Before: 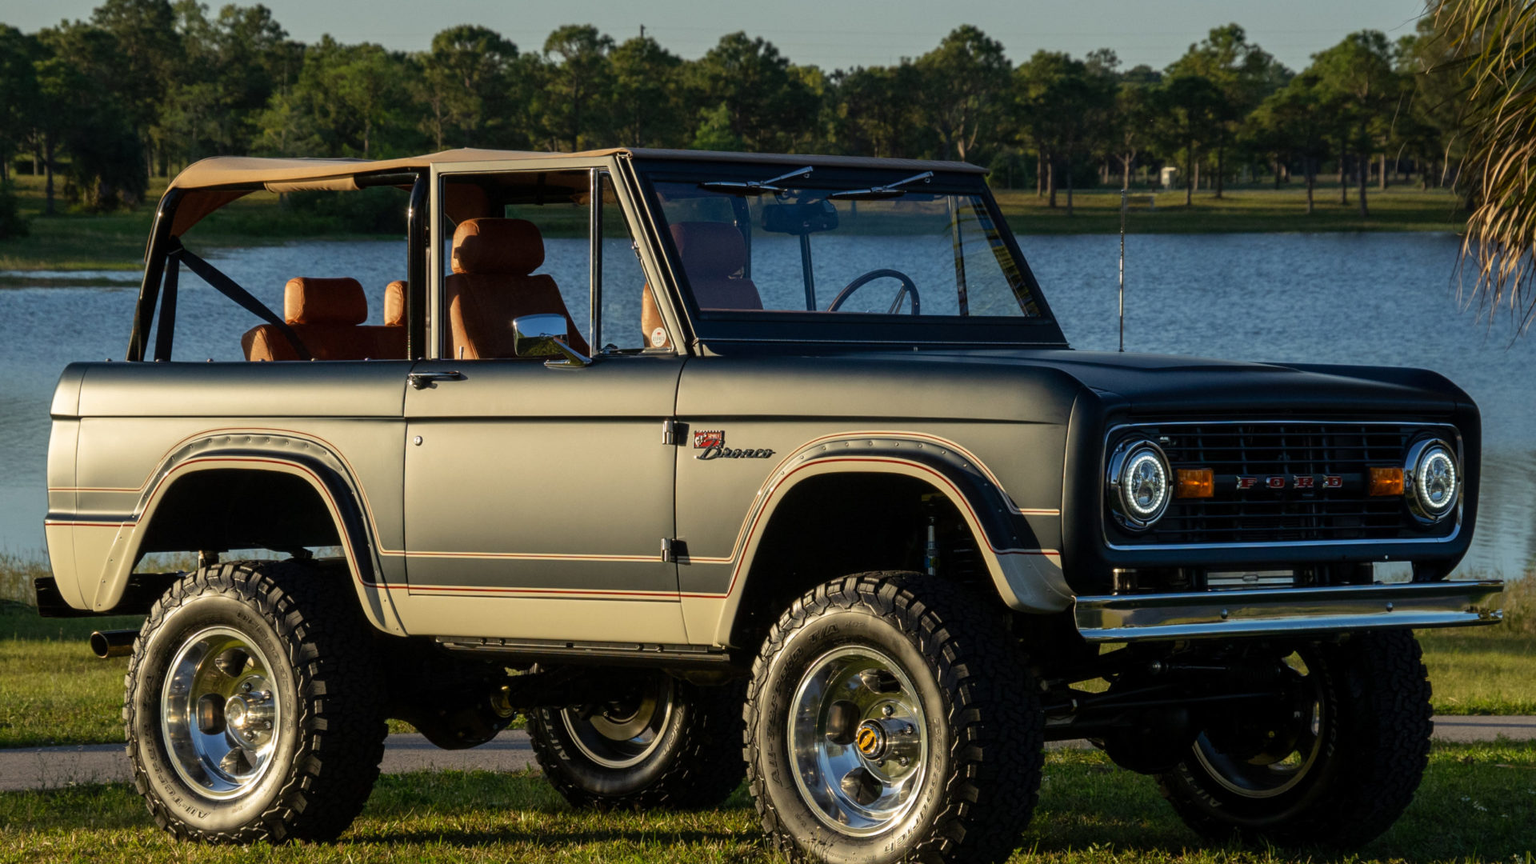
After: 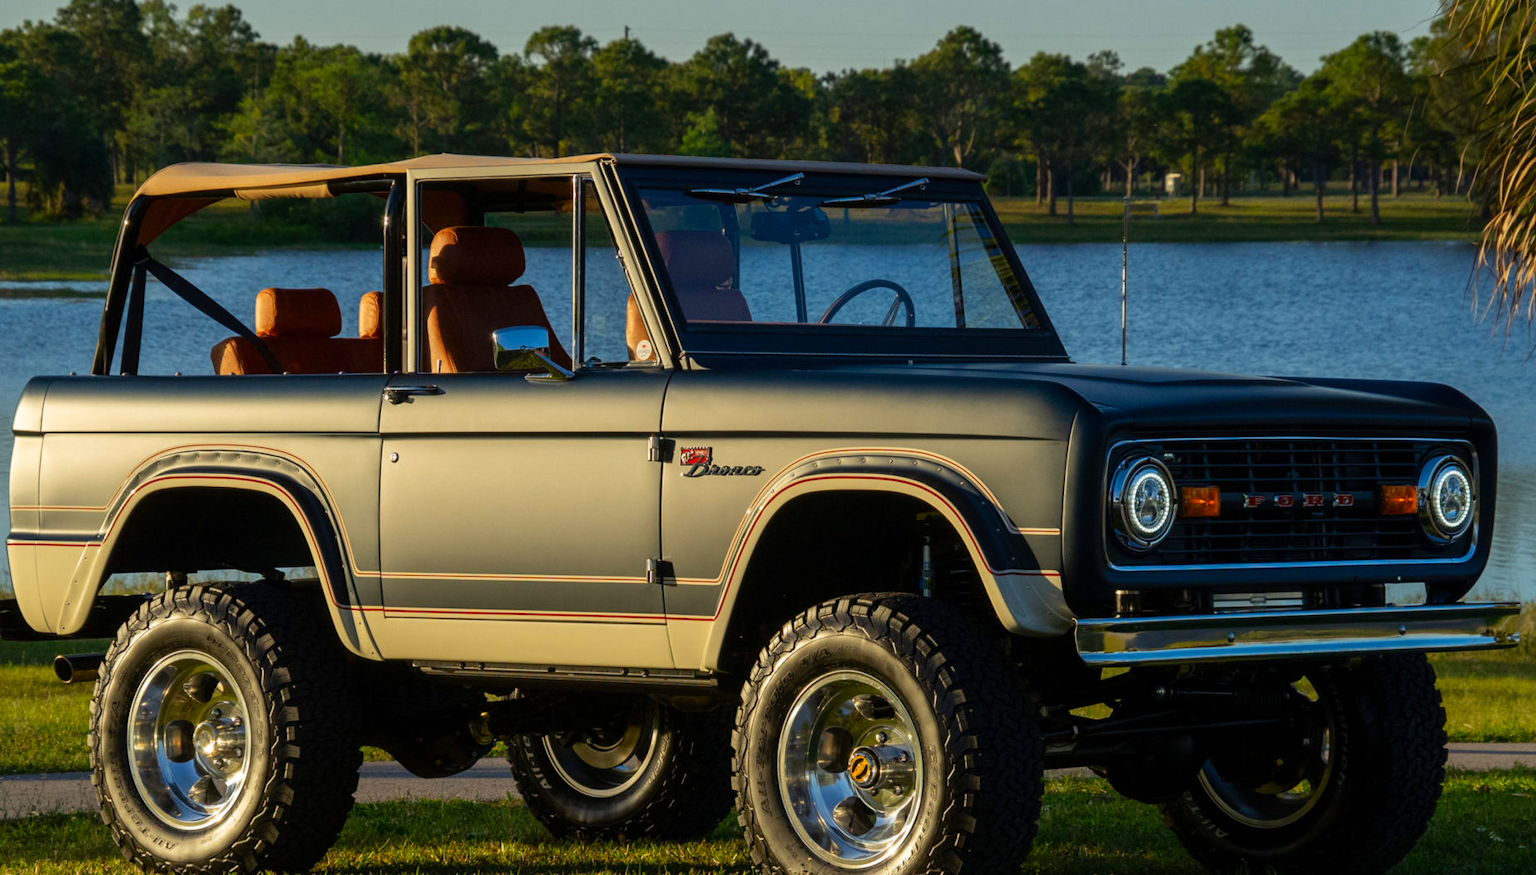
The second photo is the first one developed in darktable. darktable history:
crop and rotate: left 2.536%, right 1.107%, bottom 2.246%
color correction: saturation 1.32
